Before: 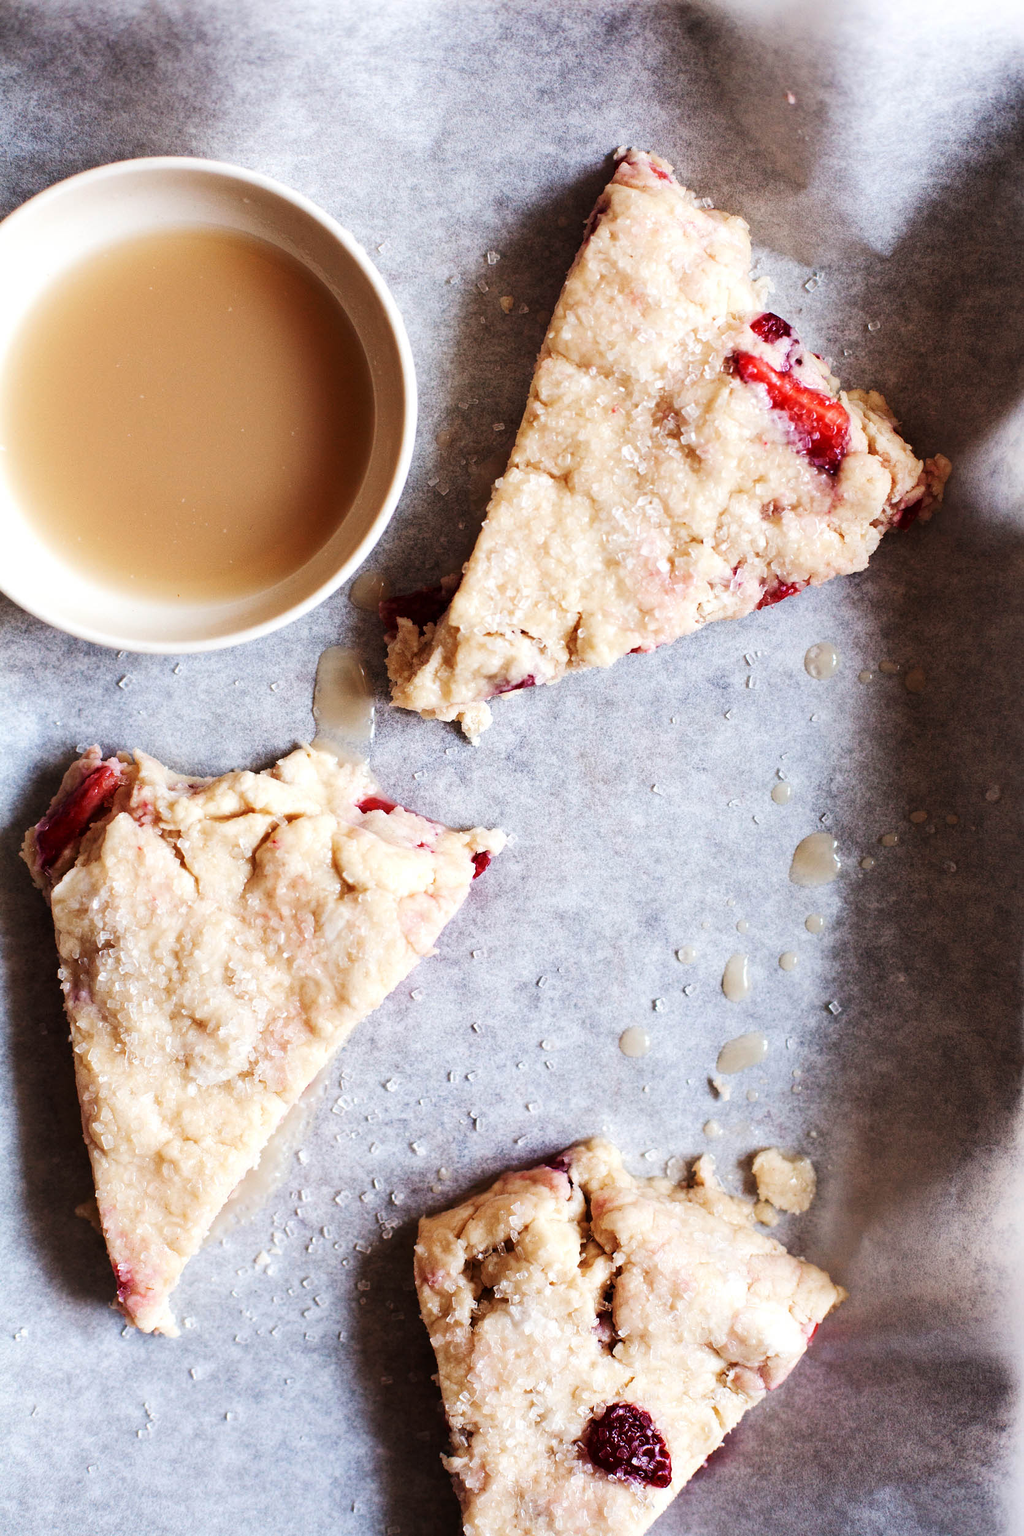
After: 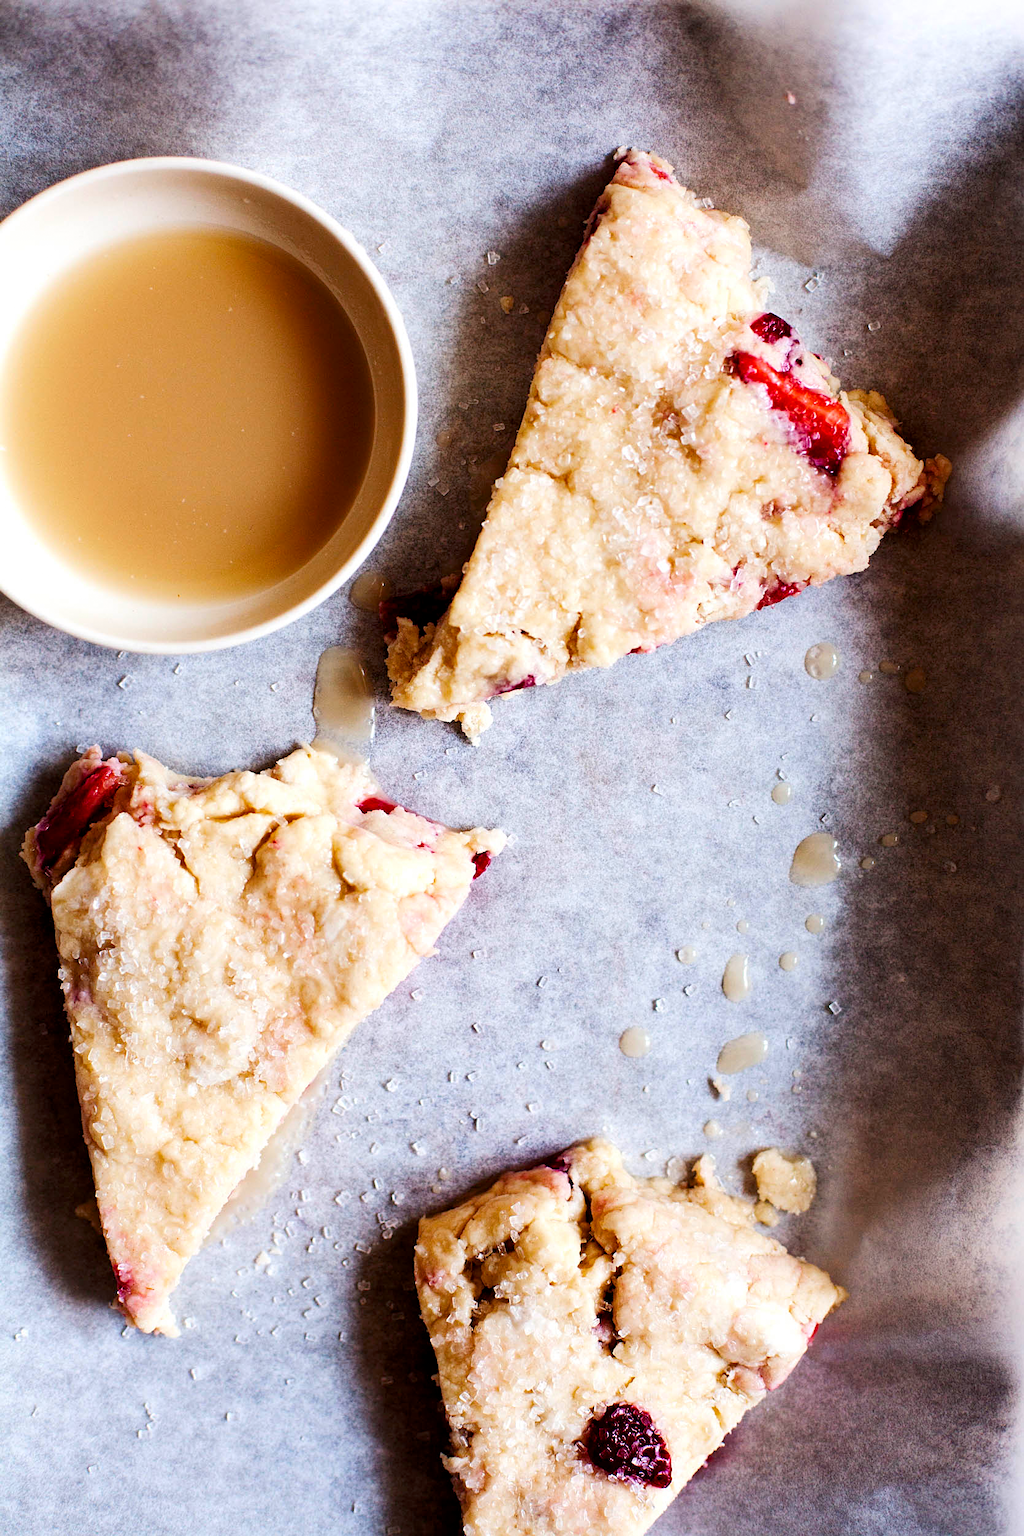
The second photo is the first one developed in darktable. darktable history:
contrast brightness saturation: contrast 0.07
sharpen: amount 0.2
color balance rgb: perceptual saturation grading › global saturation 20%, global vibrance 20%
exposure: black level correction 0.005, exposure 0.001 EV, compensate highlight preservation false
grain: coarseness 0.81 ISO, strength 1.34%, mid-tones bias 0%
